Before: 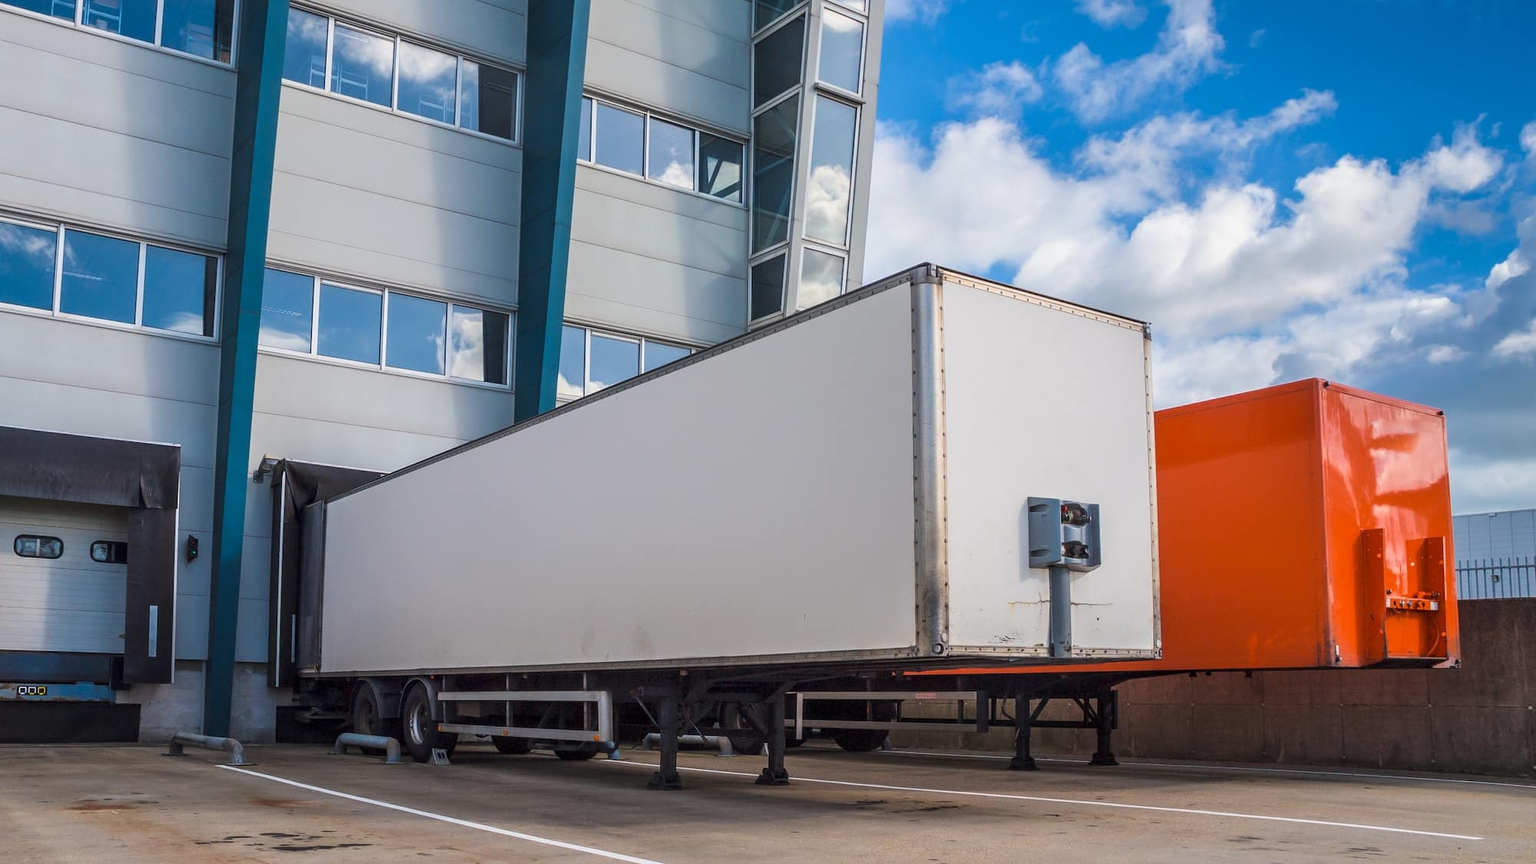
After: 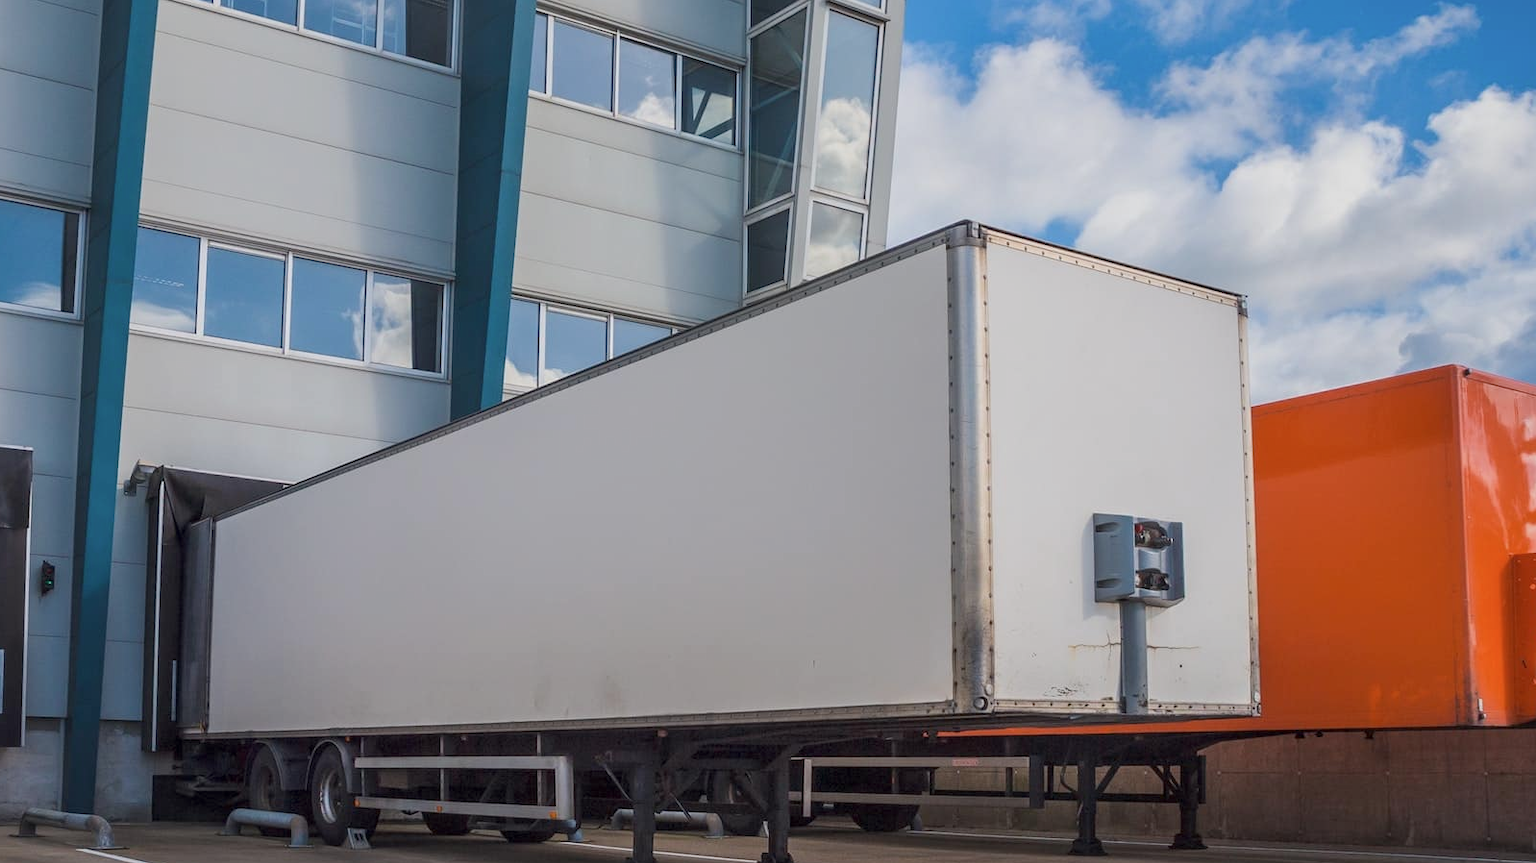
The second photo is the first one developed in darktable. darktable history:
color balance: contrast -15%
crop and rotate: left 10.071%, top 10.071%, right 10.02%, bottom 10.02%
white balance: emerald 1
